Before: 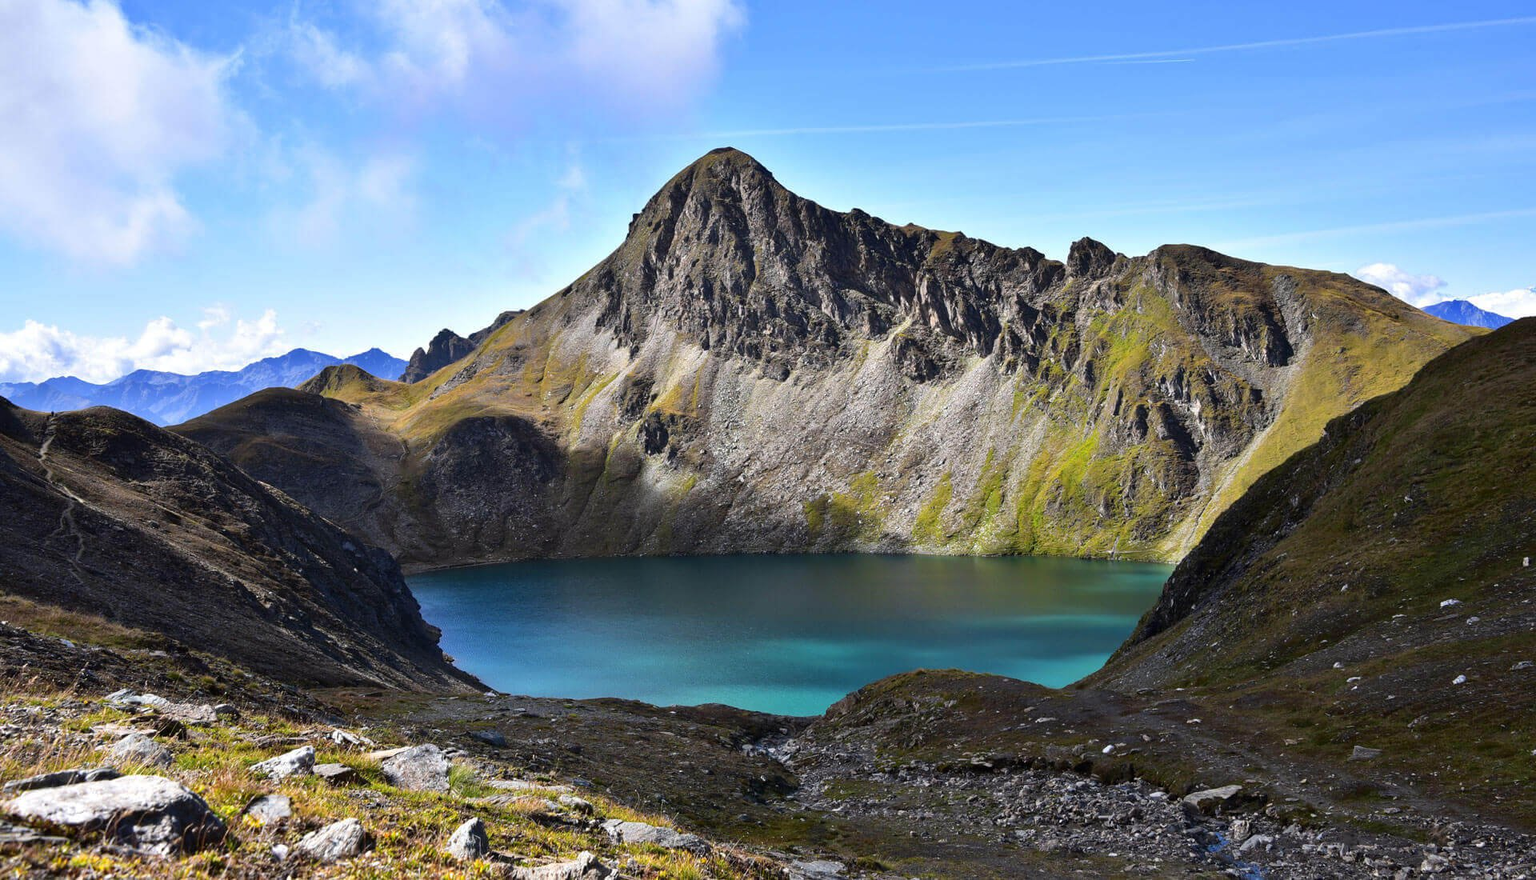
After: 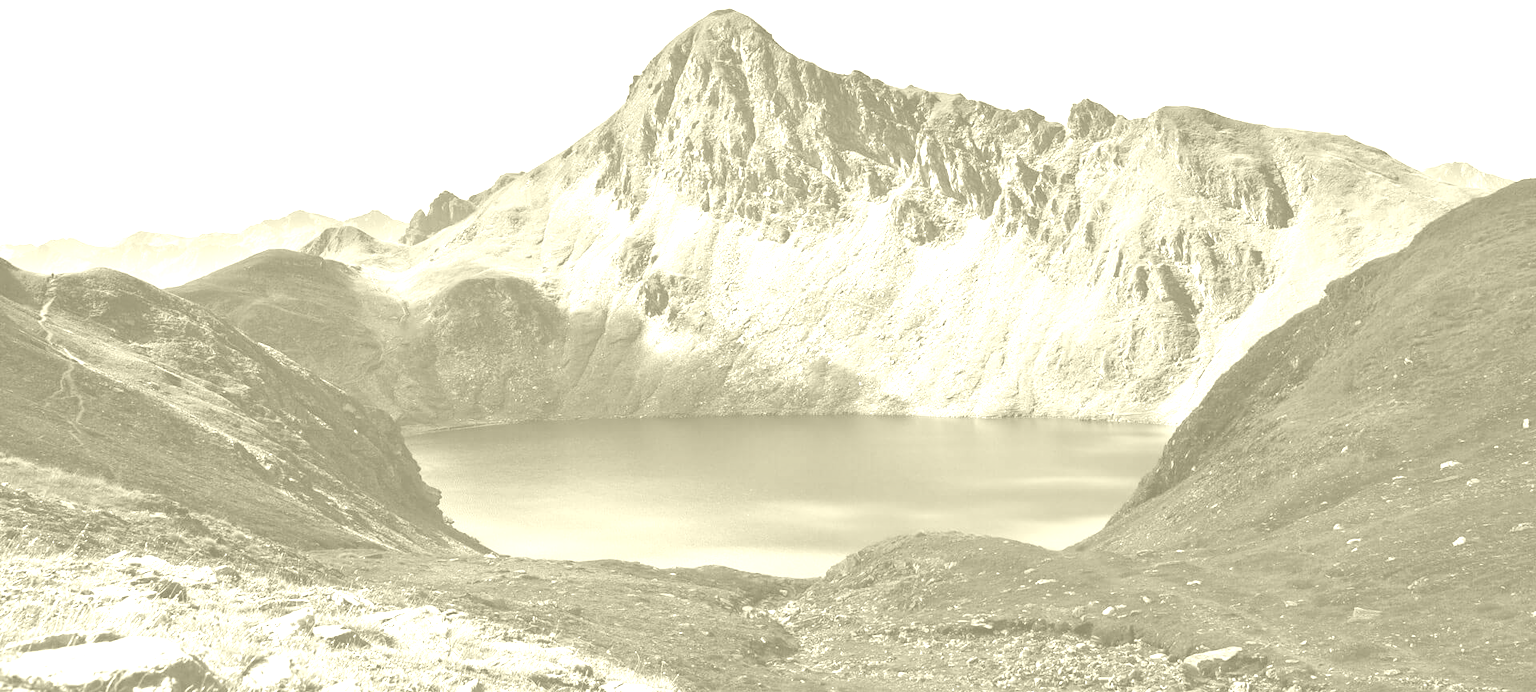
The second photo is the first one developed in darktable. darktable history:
crop and rotate: top 15.774%, bottom 5.506%
exposure: black level correction 0, exposure 1.7 EV, compensate exposure bias true, compensate highlight preservation false
color correction: highlights a* -0.482, highlights b* 0.161, shadows a* 4.66, shadows b* 20.72
colorize: hue 43.2°, saturation 40%, version 1
